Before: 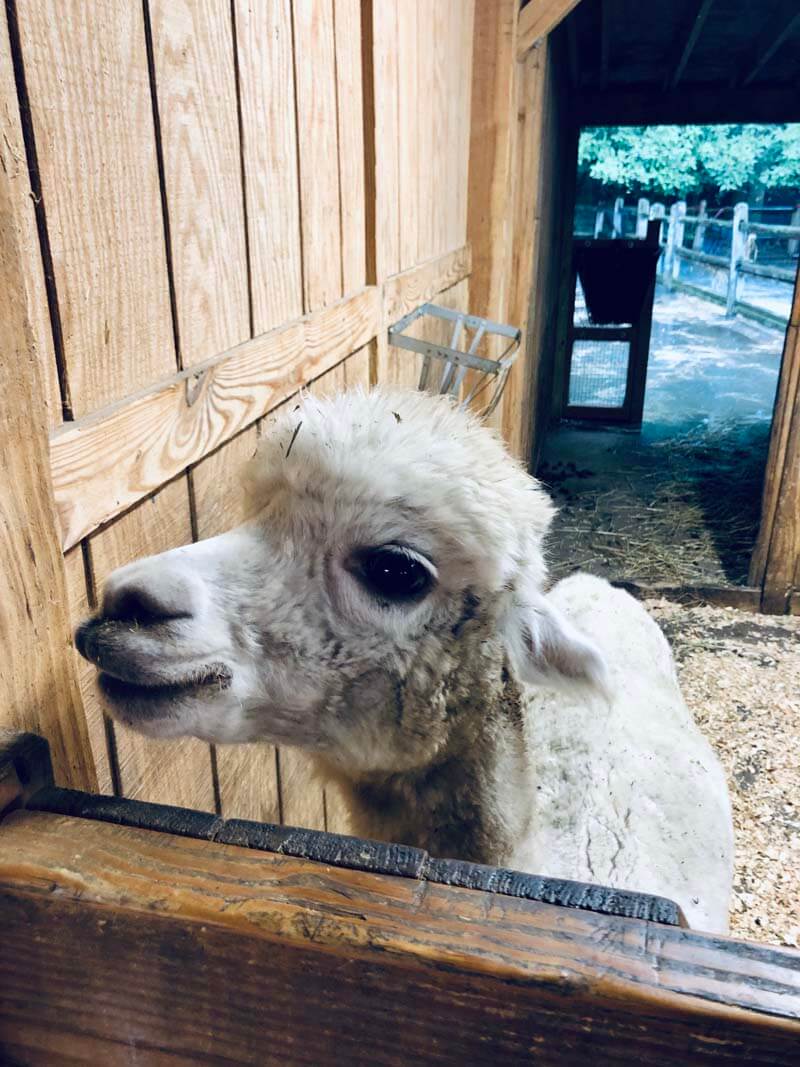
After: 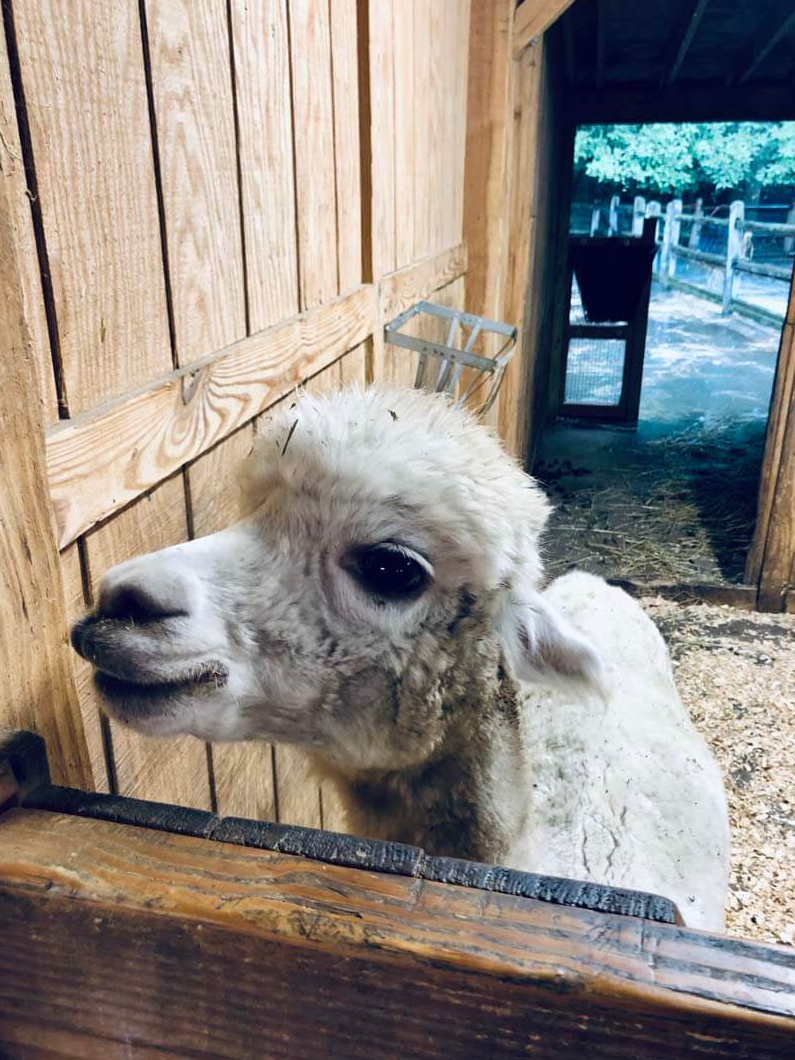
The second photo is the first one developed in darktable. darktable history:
crop and rotate: left 0.556%, top 0.216%, bottom 0.377%
shadows and highlights: shadows 37.37, highlights -28.03, soften with gaussian
